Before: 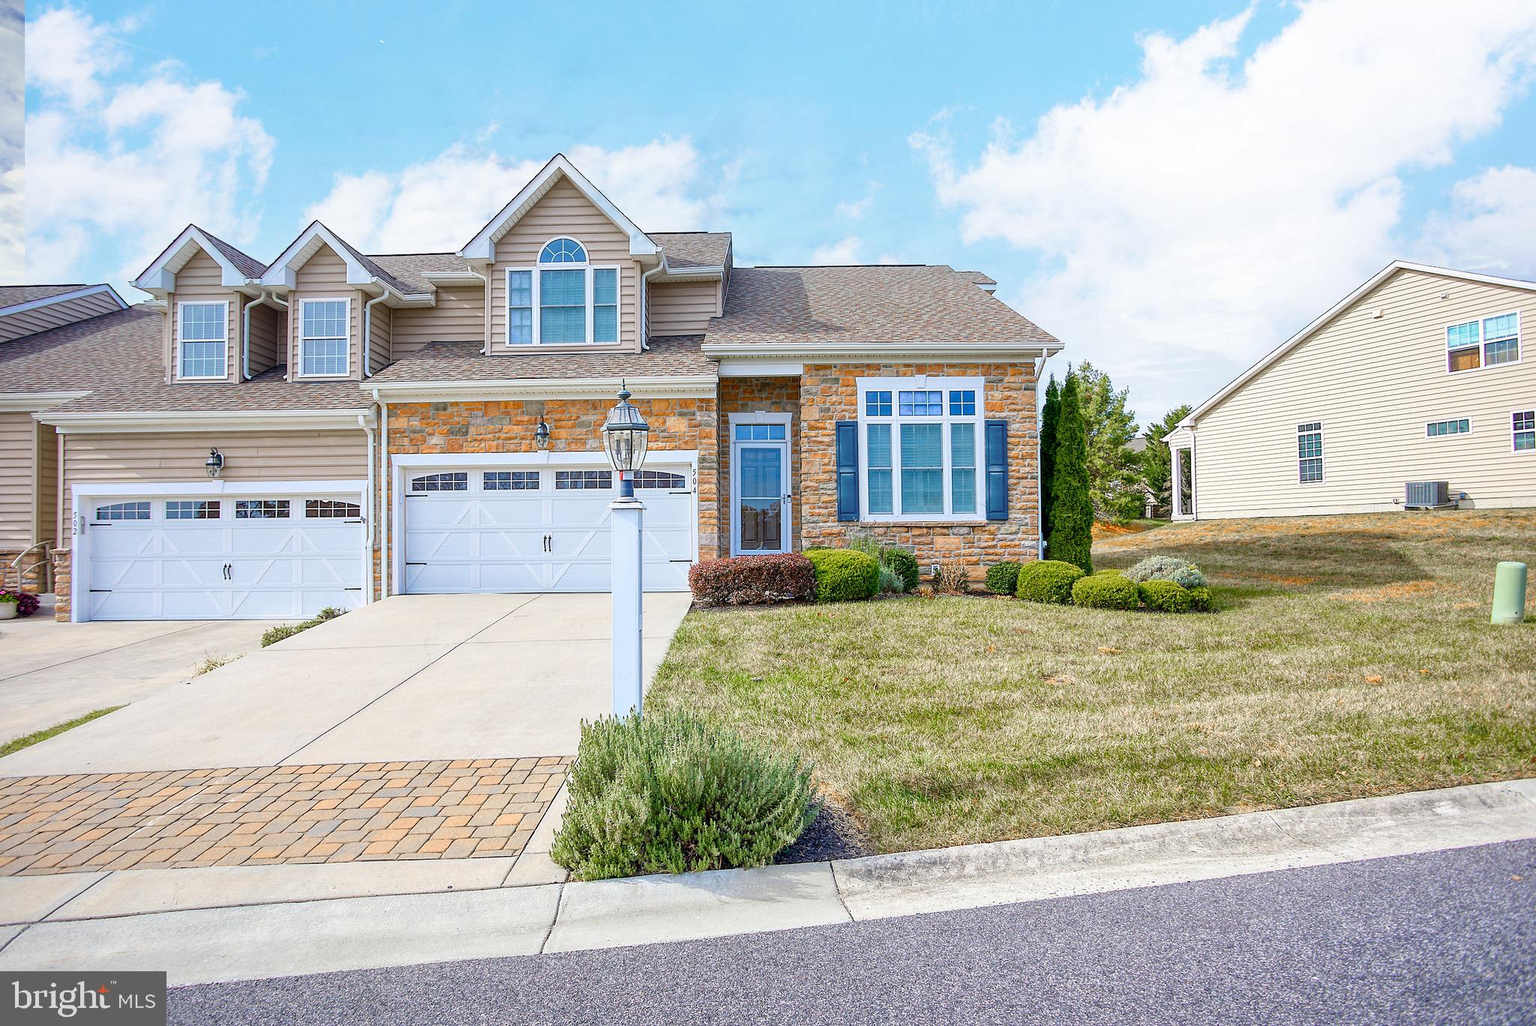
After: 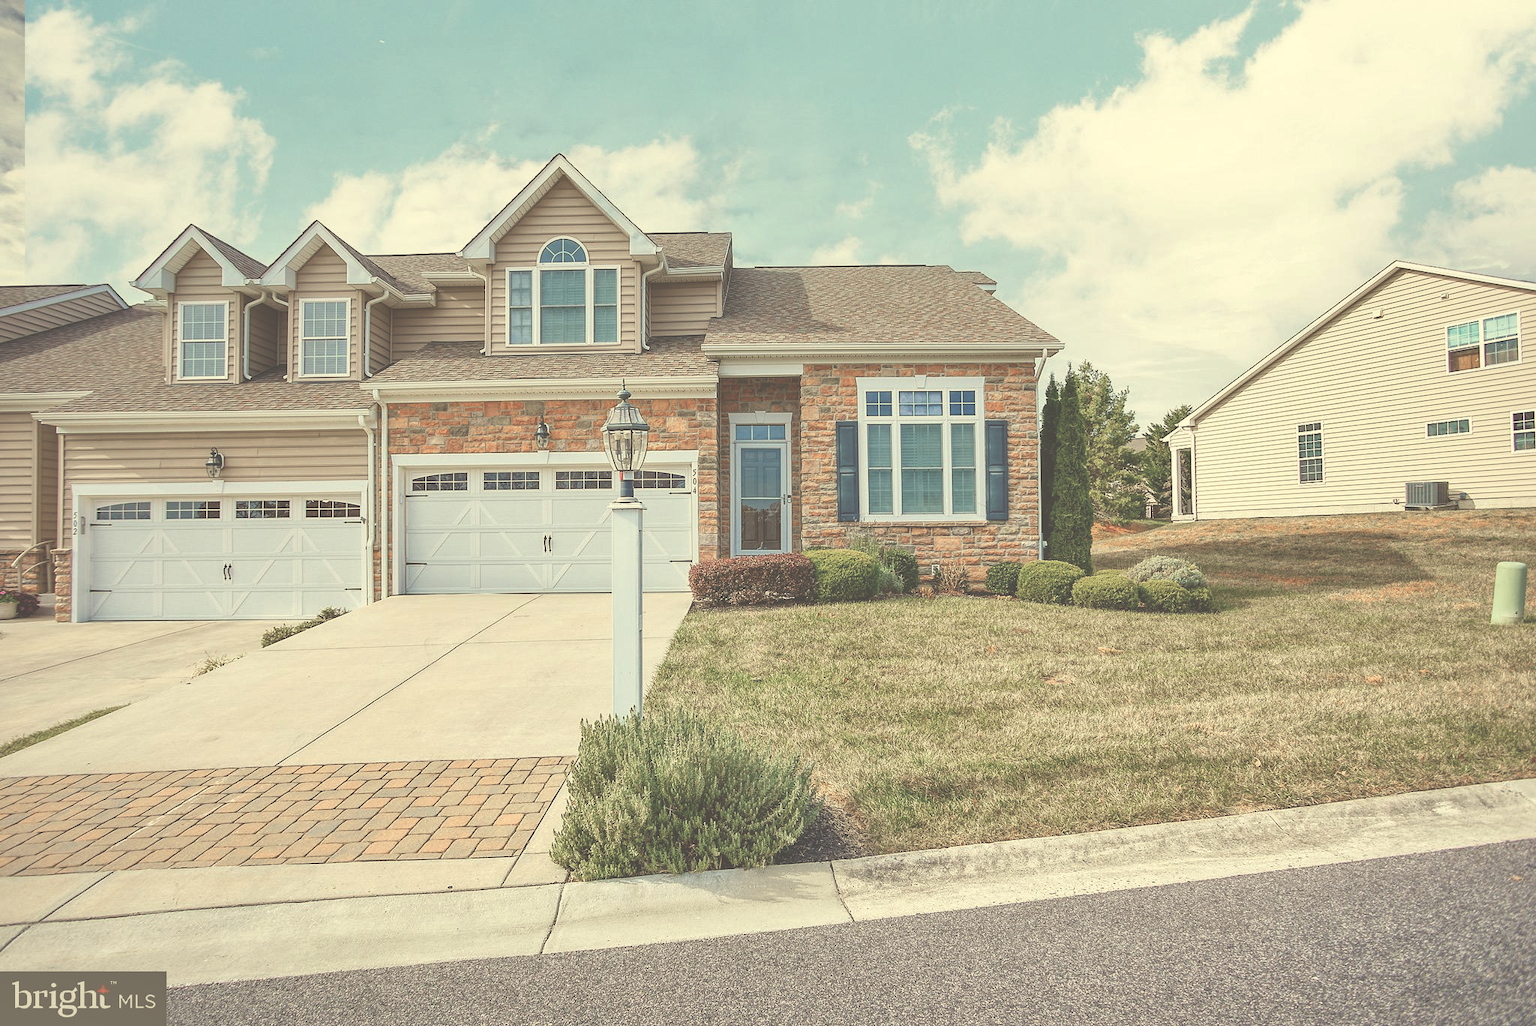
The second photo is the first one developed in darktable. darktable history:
exposure: black level correction -0.087, compensate highlight preservation false
shadows and highlights: shadows 37.27, highlights -28.18, soften with gaussian
white balance: red 1.08, blue 0.791
color balance: lift [1, 0.994, 1.002, 1.006], gamma [0.957, 1.081, 1.016, 0.919], gain [0.97, 0.972, 1.01, 1.028], input saturation 91.06%, output saturation 79.8%
